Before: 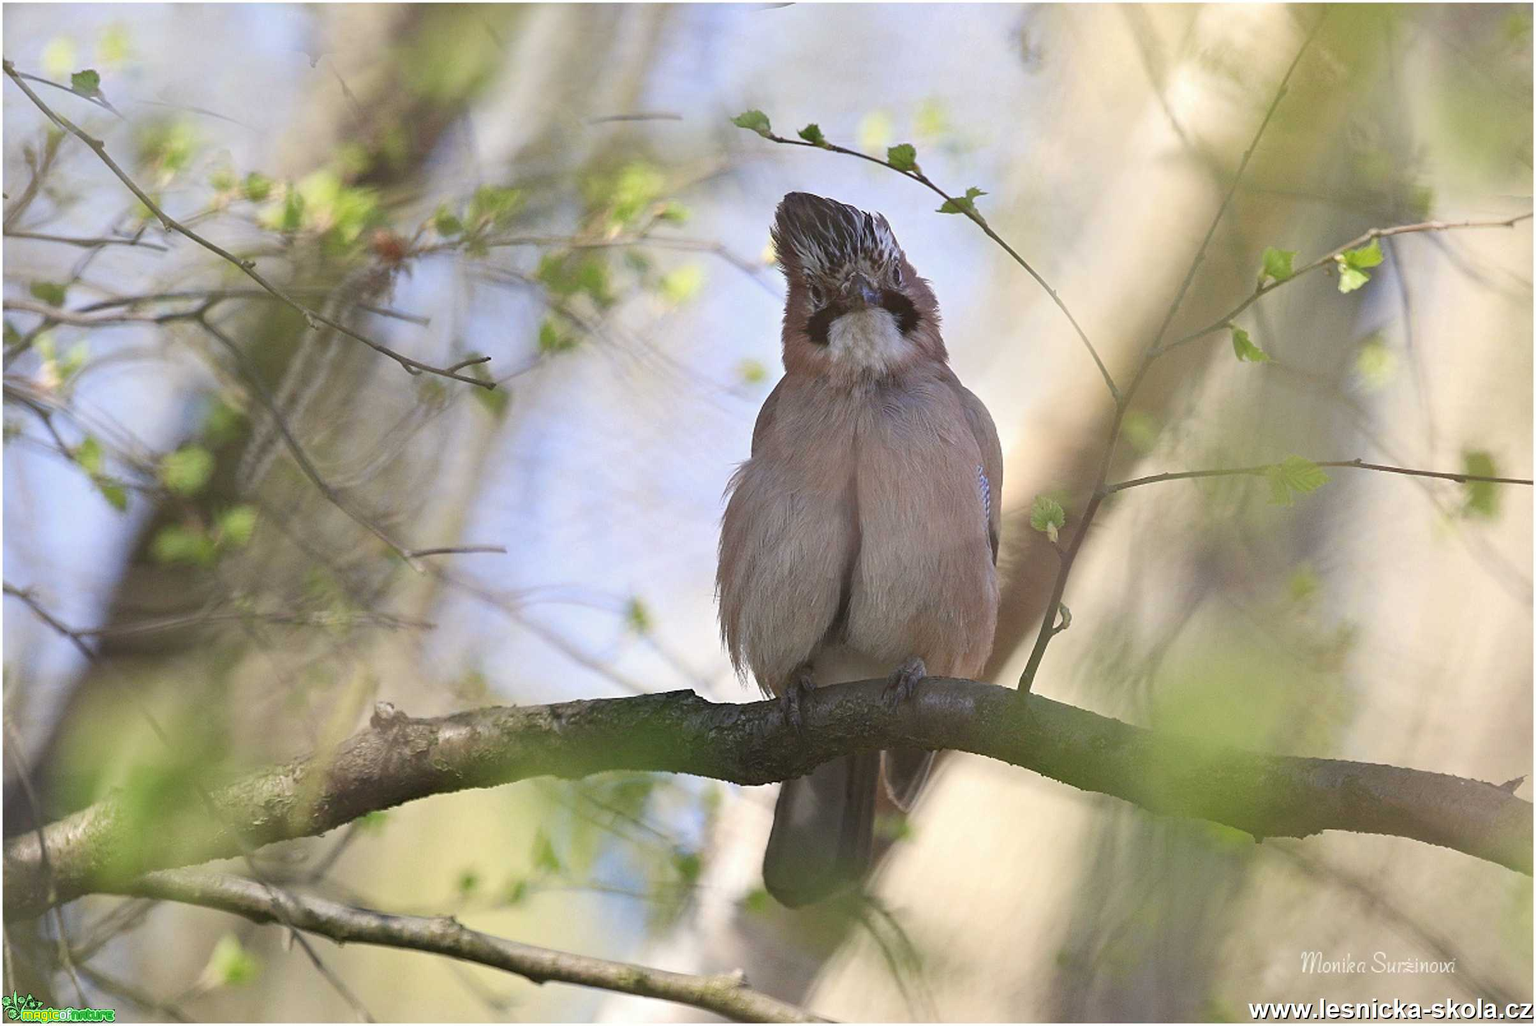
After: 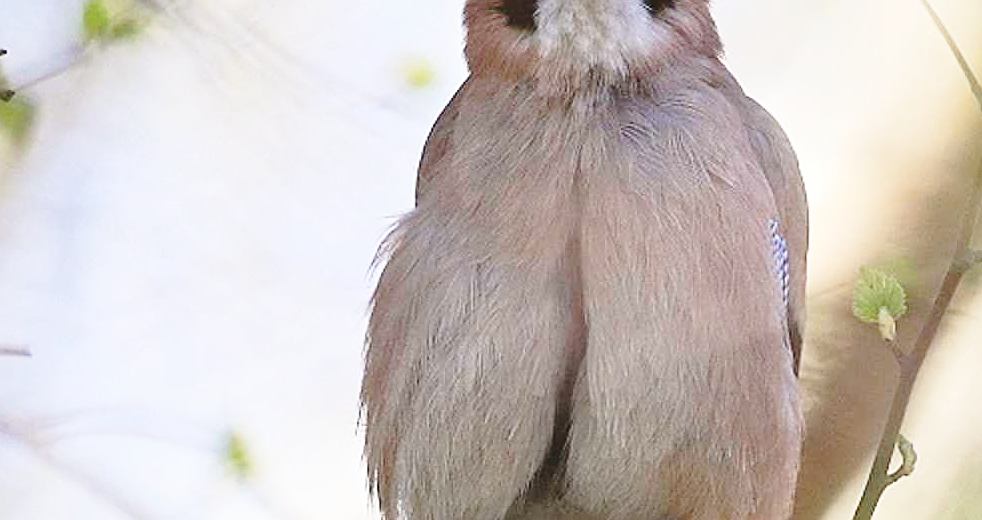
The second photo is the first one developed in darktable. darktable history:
sharpen: on, module defaults
crop: left 31.715%, top 31.764%, right 27.483%, bottom 35.849%
base curve: curves: ch0 [(0, 0) (0.028, 0.03) (0.121, 0.232) (0.46, 0.748) (0.859, 0.968) (1, 1)], preserve colors none
